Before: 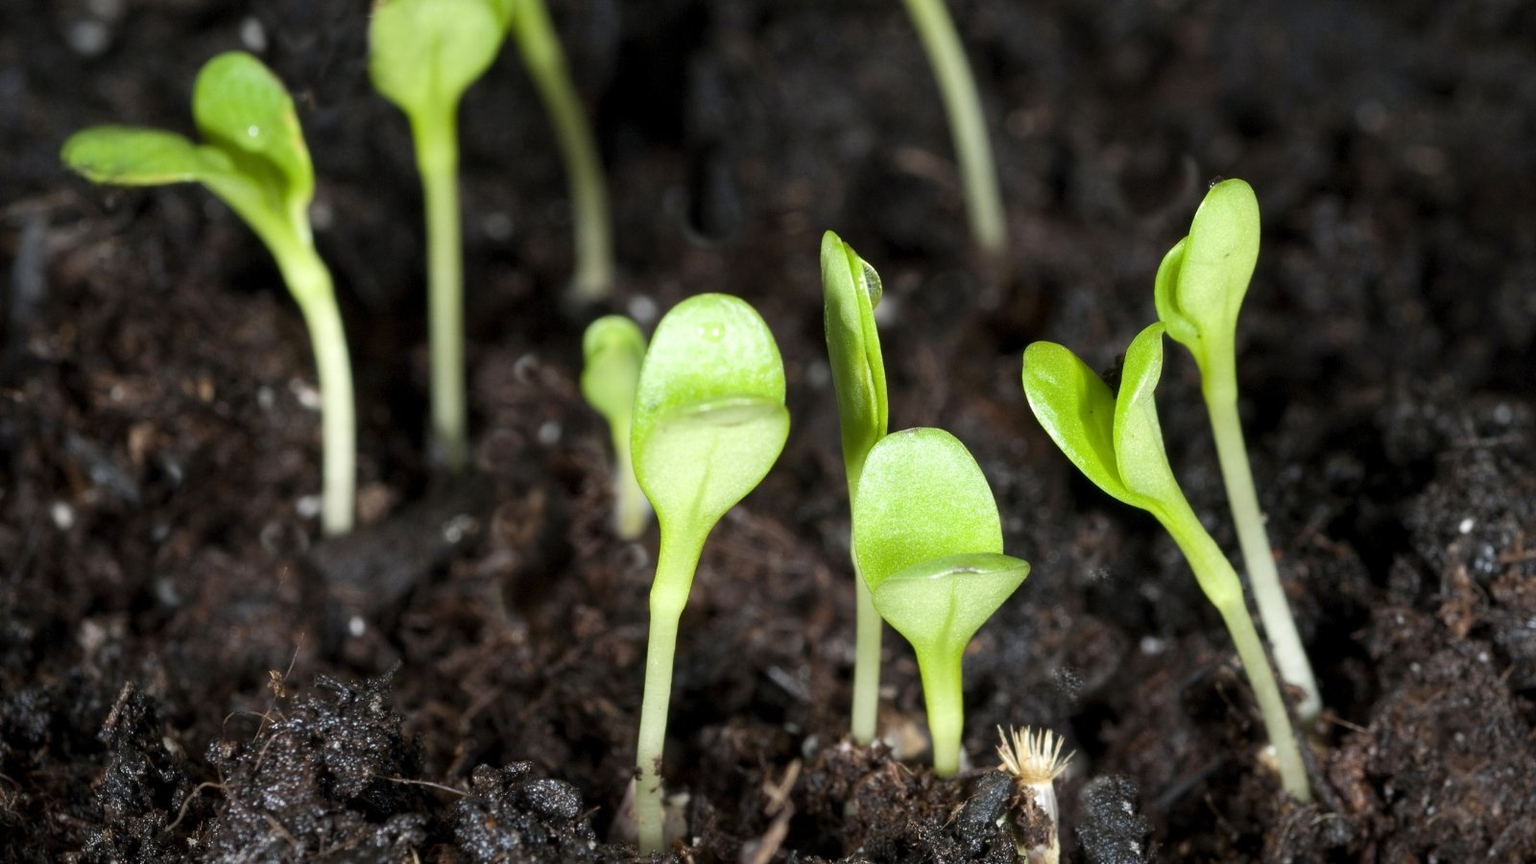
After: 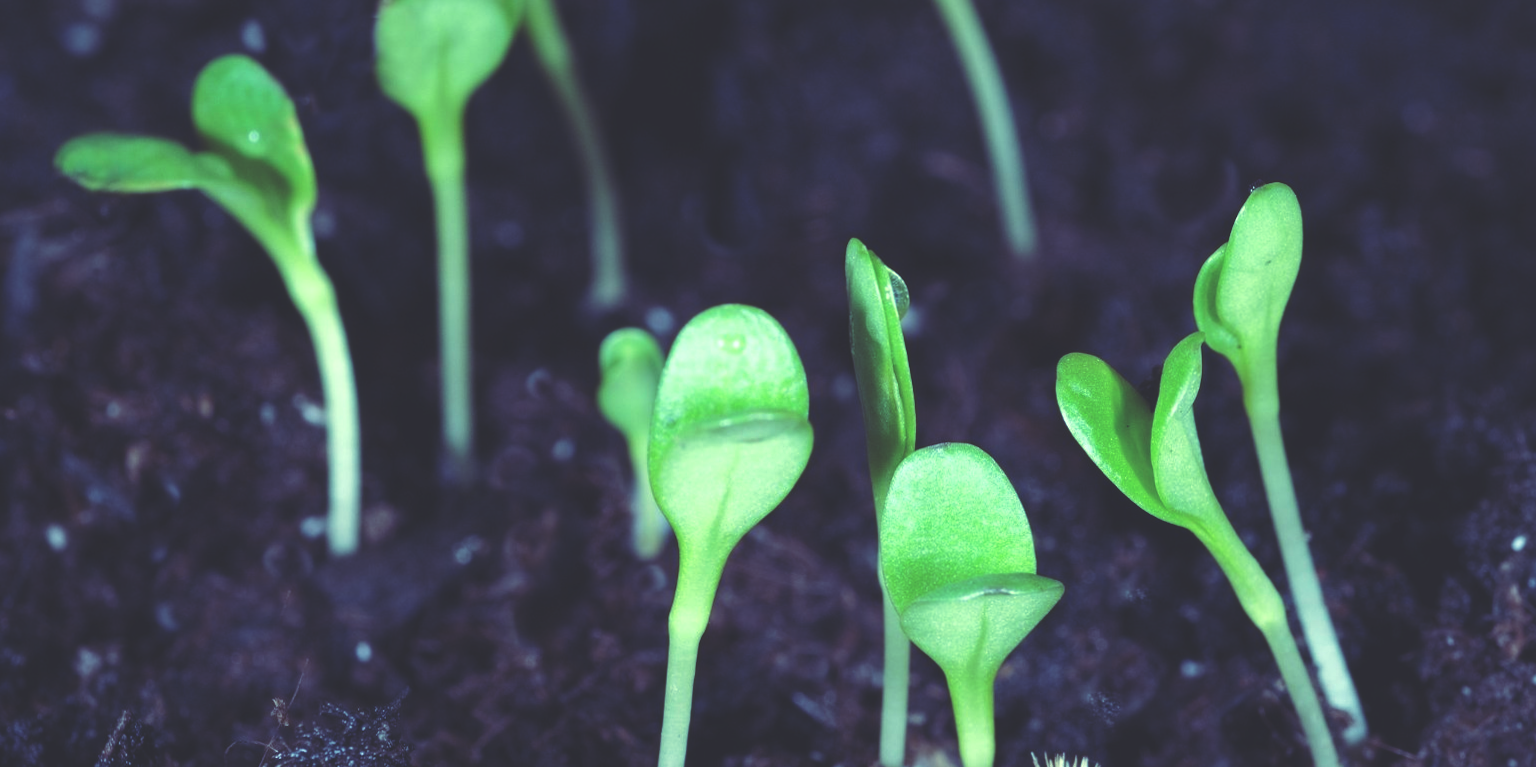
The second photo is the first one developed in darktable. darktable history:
rgb curve: curves: ch0 [(0, 0.186) (0.314, 0.284) (0.576, 0.466) (0.805, 0.691) (0.936, 0.886)]; ch1 [(0, 0.186) (0.314, 0.284) (0.581, 0.534) (0.771, 0.746) (0.936, 0.958)]; ch2 [(0, 0.216) (0.275, 0.39) (1, 1)], mode RGB, independent channels, compensate middle gray true, preserve colors none
crop and rotate: angle 0.2°, left 0.275%, right 3.127%, bottom 14.18%
